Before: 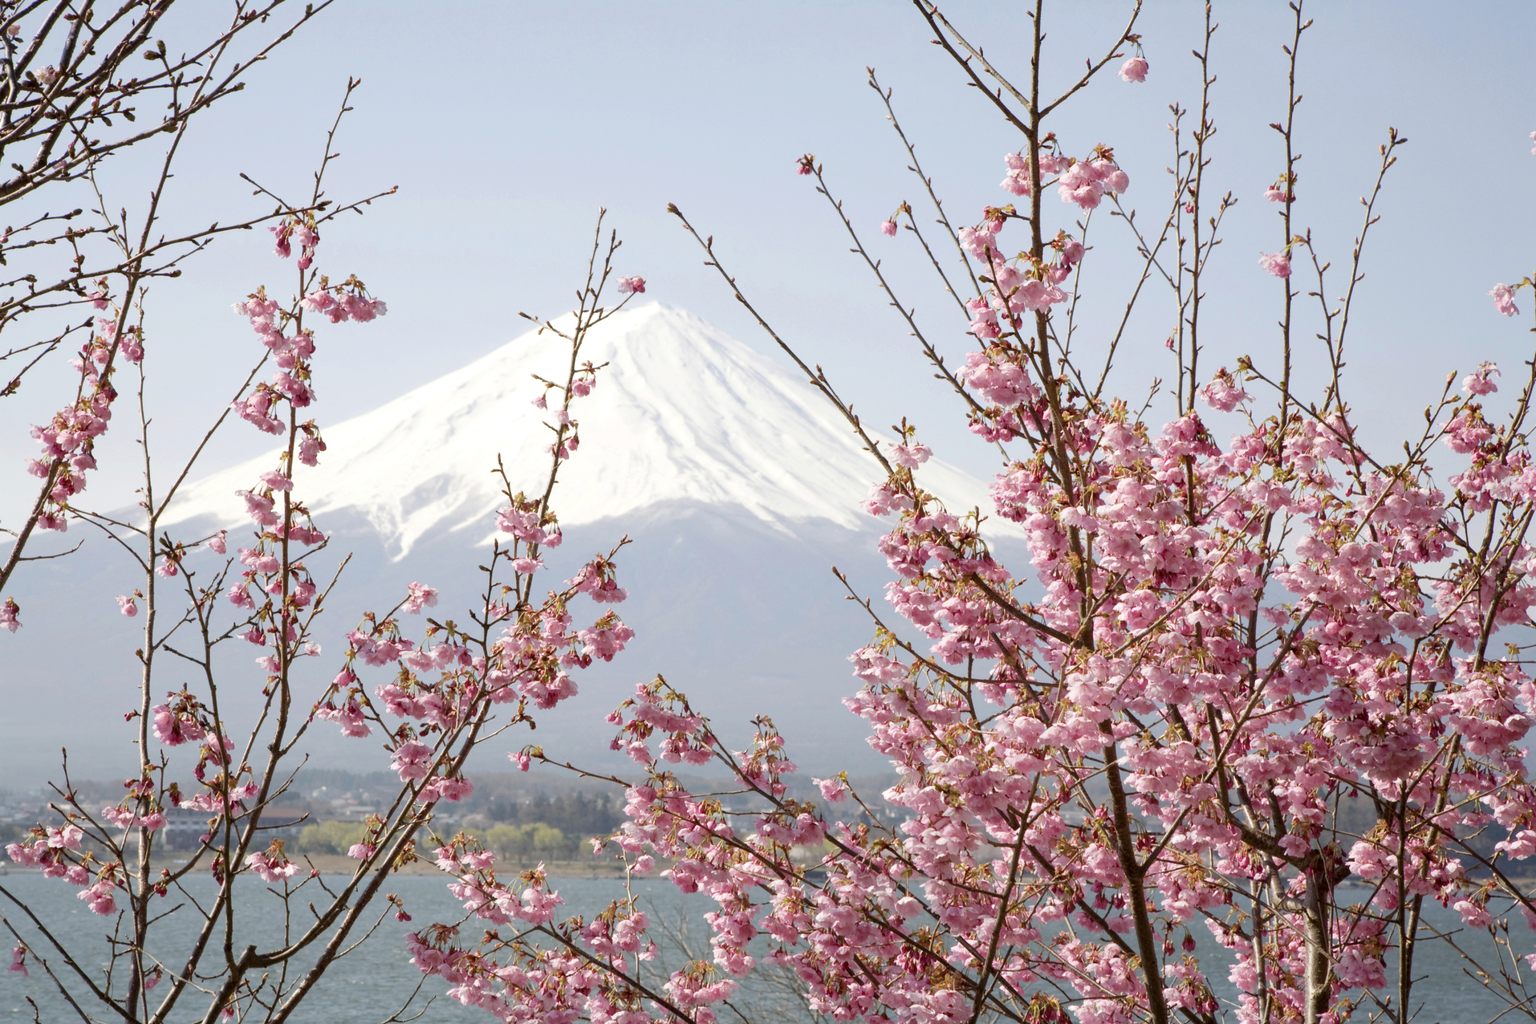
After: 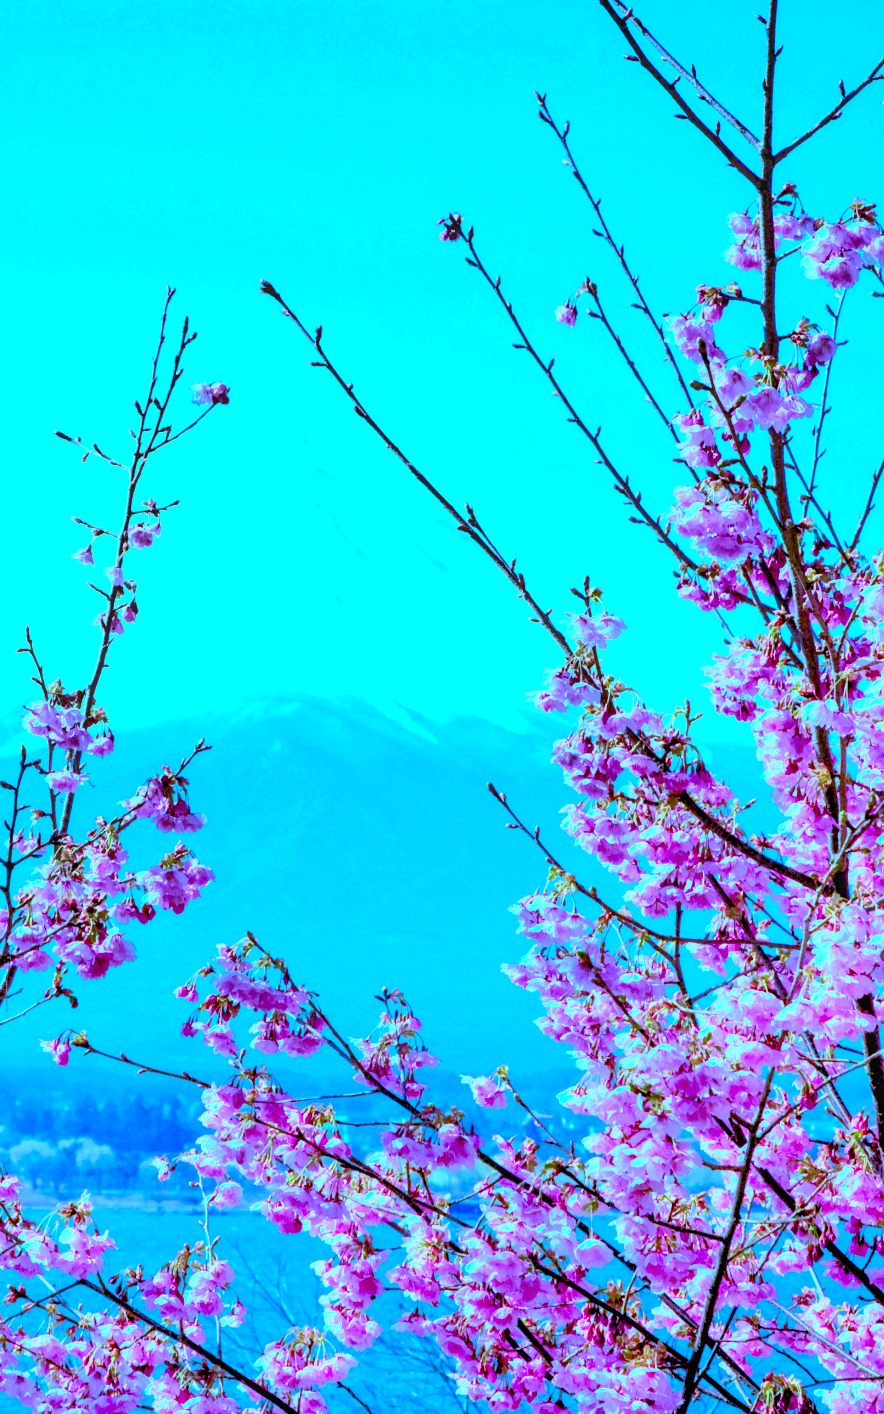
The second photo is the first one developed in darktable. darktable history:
levels: levels [0.036, 0.364, 0.827]
crop: left 31.229%, right 27.105%
exposure: black level correction 0.012, compensate highlight preservation false
white balance: red 0.766, blue 1.537
local contrast: on, module defaults
color balance rgb: linear chroma grading › global chroma 15%, perceptual saturation grading › global saturation 30%
tone equalizer: on, module defaults
shadows and highlights: highlights color adjustment 0%, low approximation 0.01, soften with gaussian
